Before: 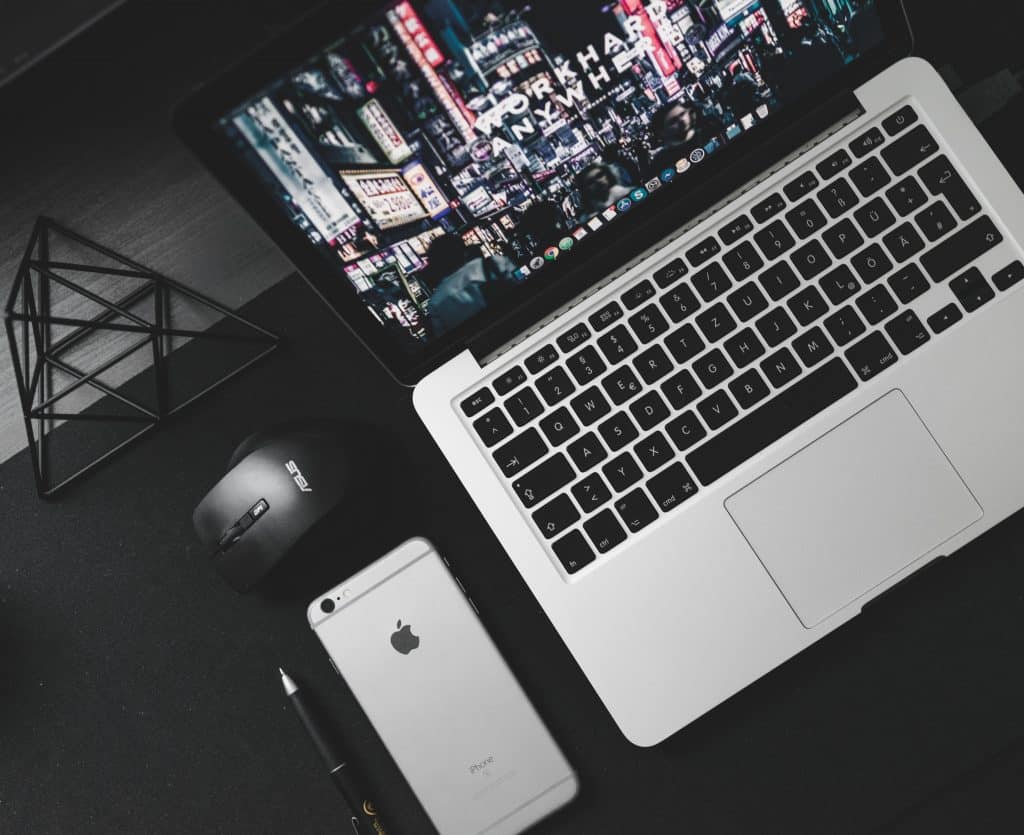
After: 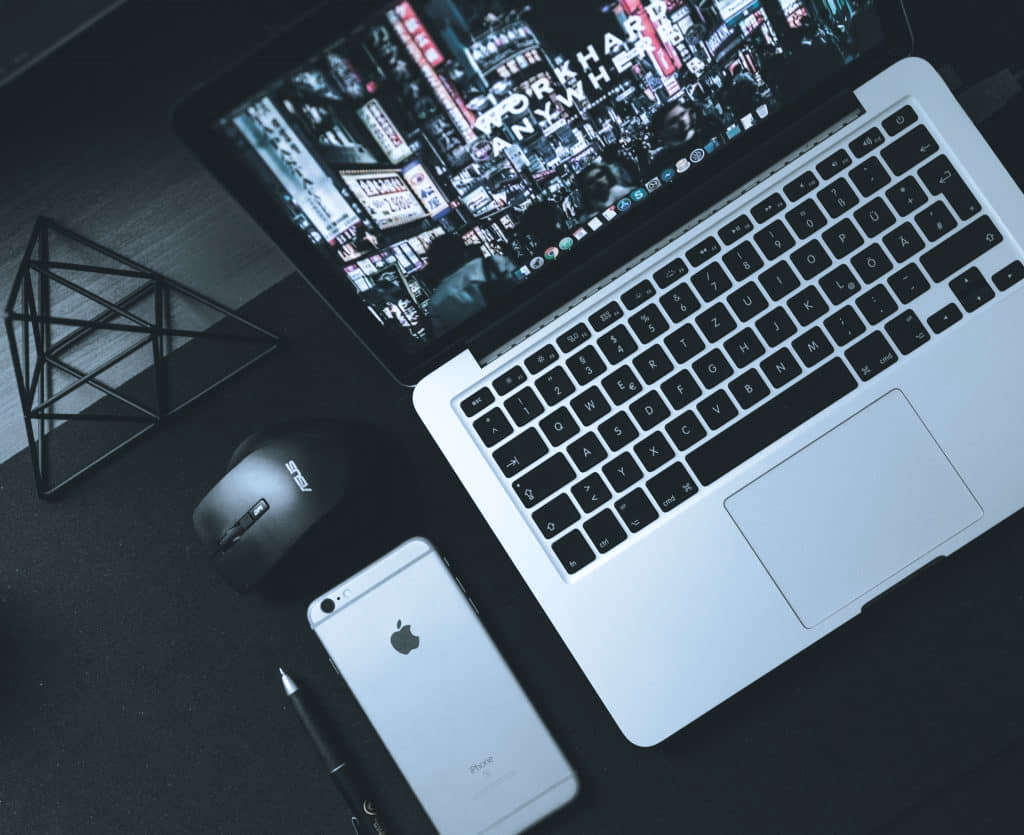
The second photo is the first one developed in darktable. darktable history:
split-toning: shadows › hue 201.6°, shadows › saturation 0.16, highlights › hue 50.4°, highlights › saturation 0.2, balance -49.9
color calibration: output R [1.063, -0.012, -0.003, 0], output G [0, 1.022, 0.021, 0], output B [-0.079, 0.047, 1, 0], illuminant custom, x 0.389, y 0.387, temperature 3838.64 K
